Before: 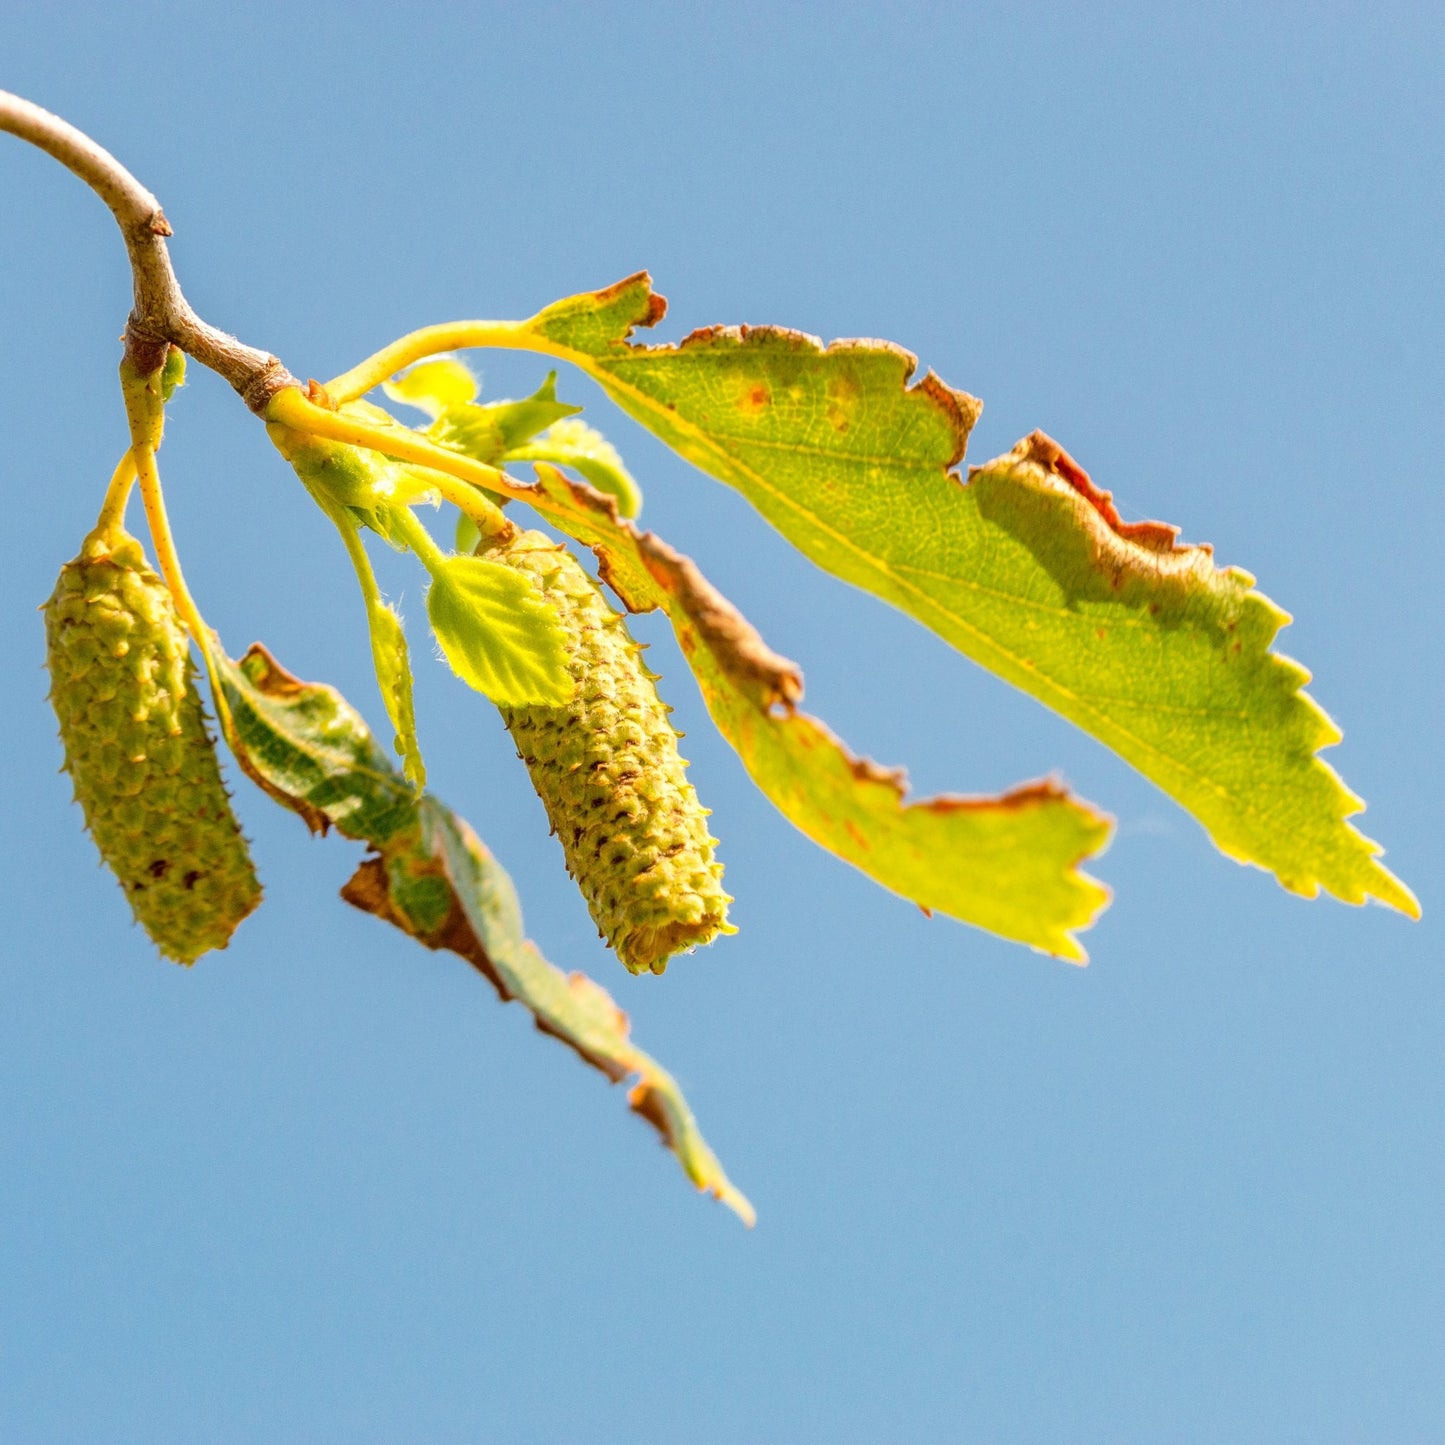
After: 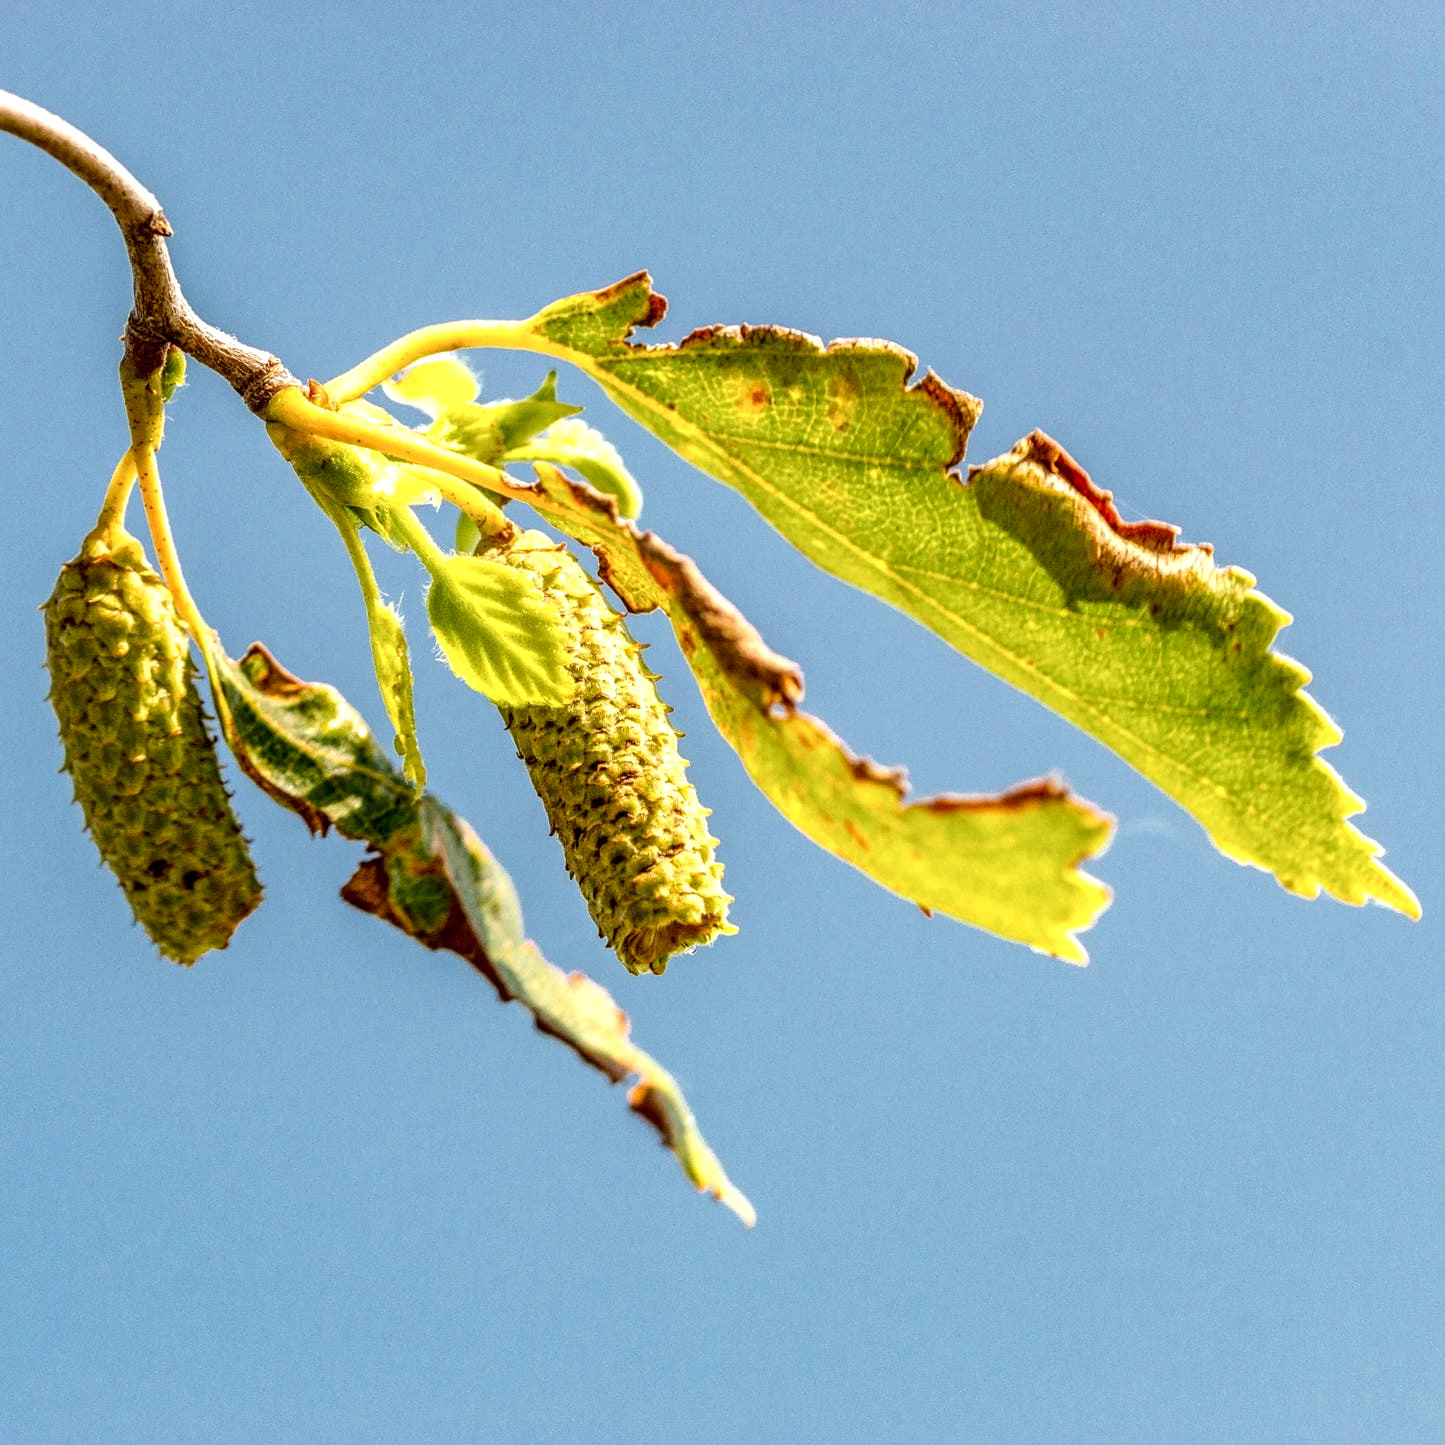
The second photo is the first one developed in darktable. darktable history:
local contrast: highlights 12%, shadows 39%, detail 184%, midtone range 0.468
sharpen: amount 0.214
